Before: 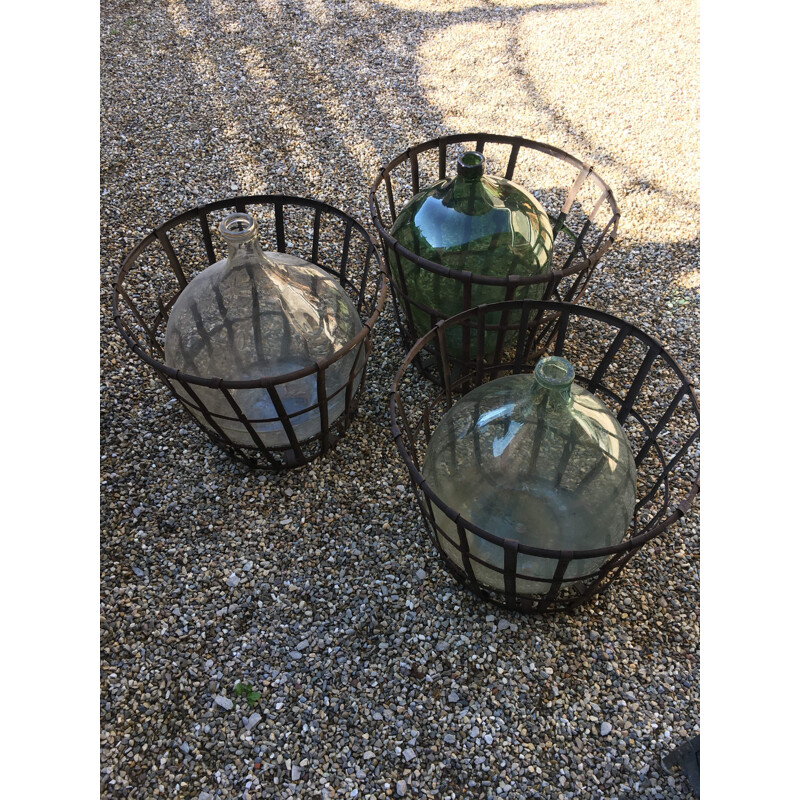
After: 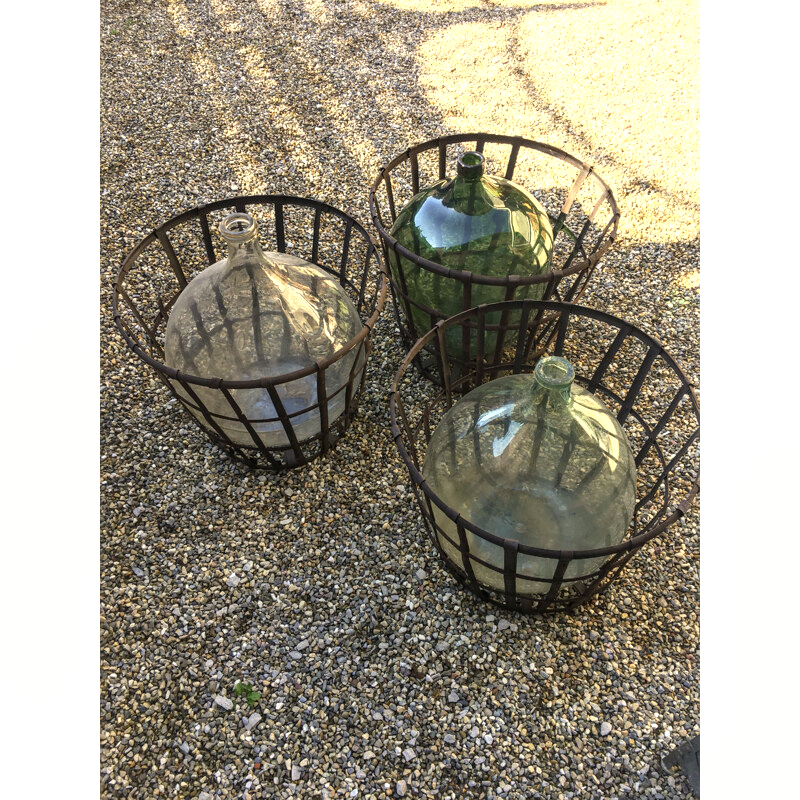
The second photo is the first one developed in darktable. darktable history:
exposure: black level correction 0.001, exposure 0.498 EV, compensate highlight preservation false
local contrast: on, module defaults
color correction: highlights a* 1.27, highlights b* 17.71
contrast equalizer: octaves 7, y [[0.5 ×6], [0.5 ×6], [0.5 ×6], [0 ×6], [0, 0, 0, 0.581, 0.011, 0]], mix -0.201
